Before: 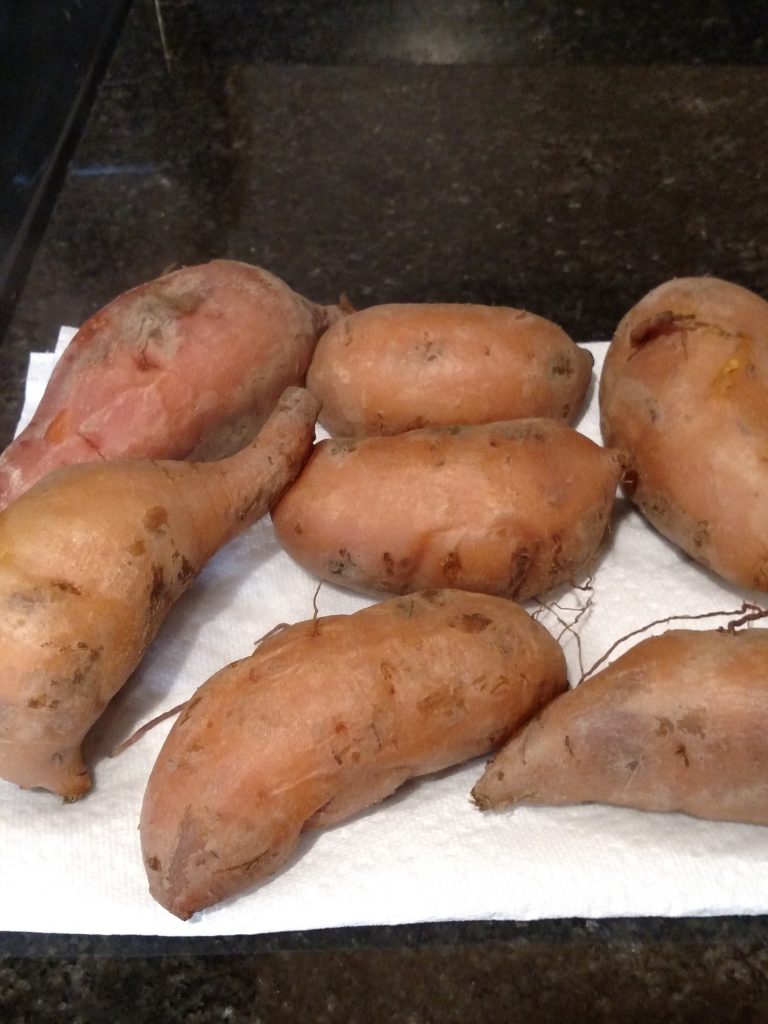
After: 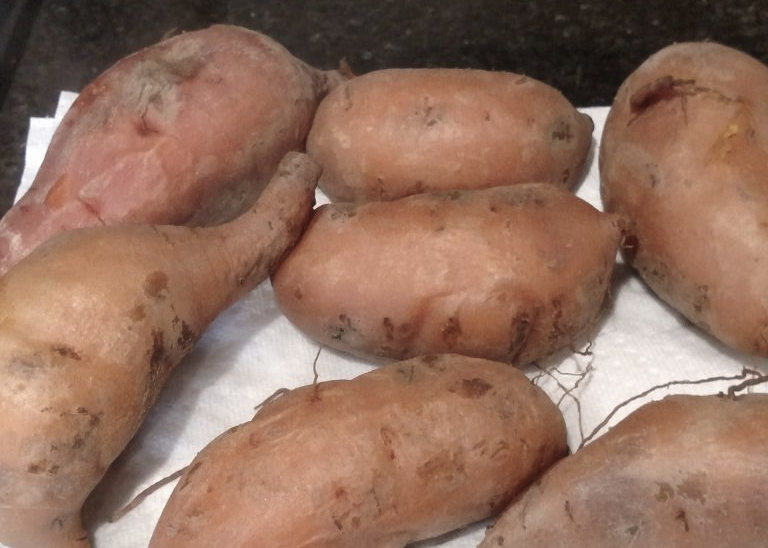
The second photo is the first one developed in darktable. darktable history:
haze removal: strength -0.1, adaptive false
color balance: input saturation 80.07%
crop and rotate: top 23.043%, bottom 23.437%
